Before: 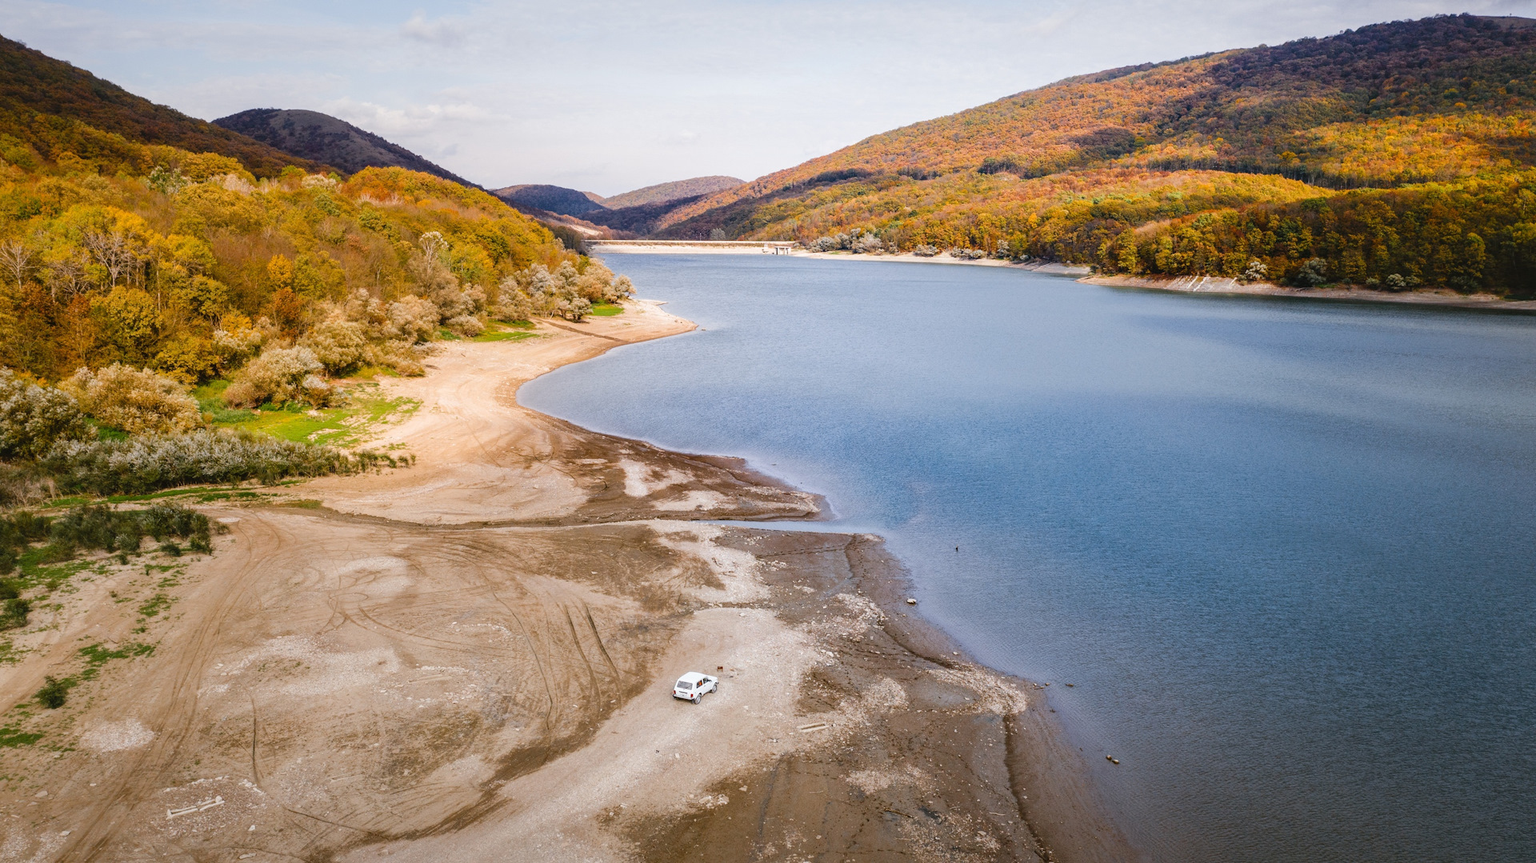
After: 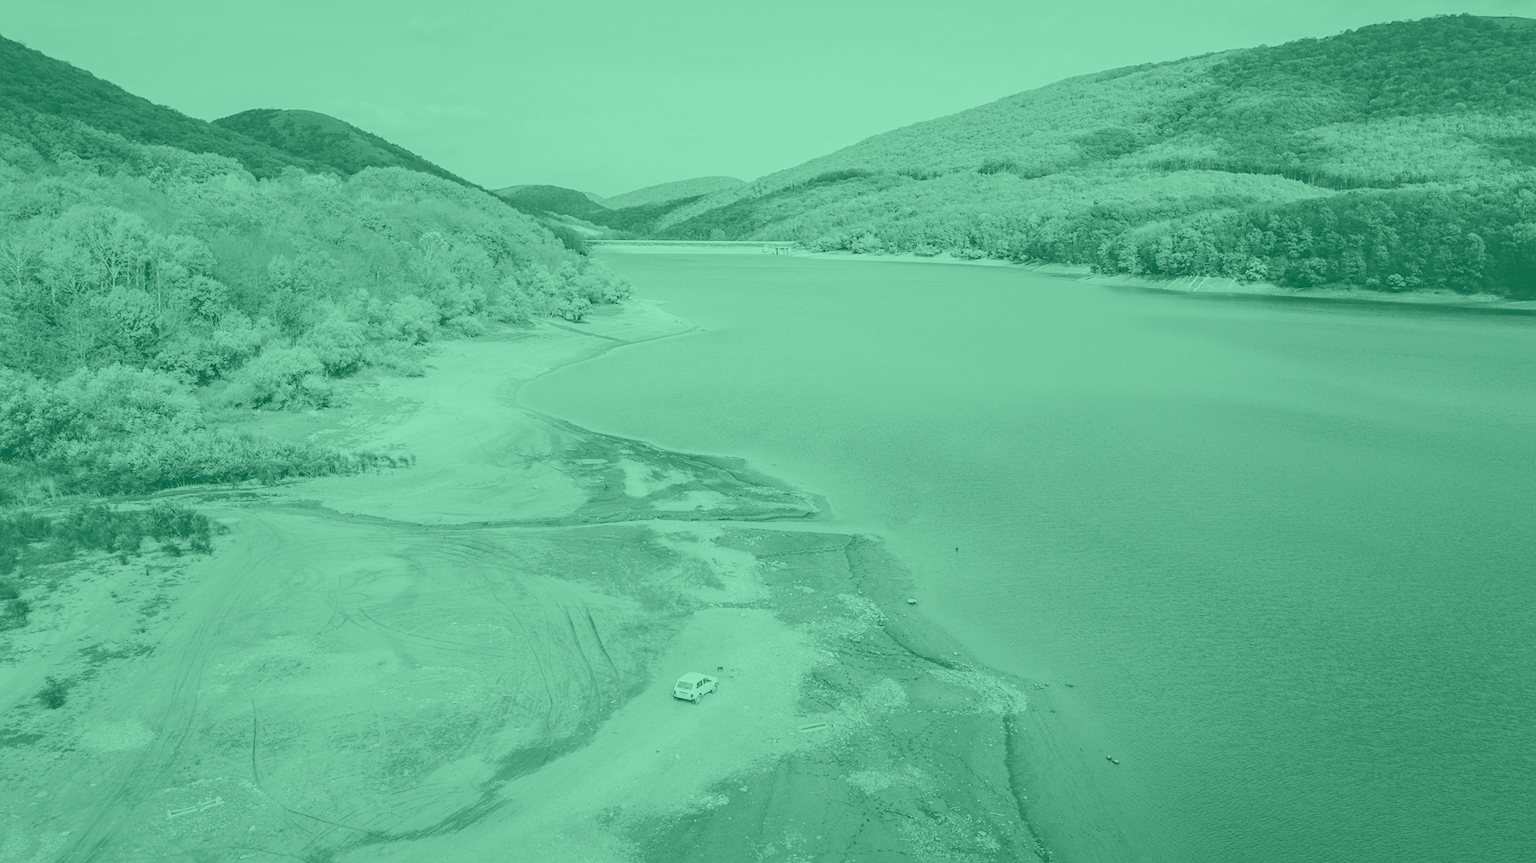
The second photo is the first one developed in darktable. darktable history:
base curve: curves: ch0 [(0, 0) (0.158, 0.273) (0.879, 0.895) (1, 1)], preserve colors none
sharpen: amount 0.2
colorize: hue 147.6°, saturation 65%, lightness 21.64%
